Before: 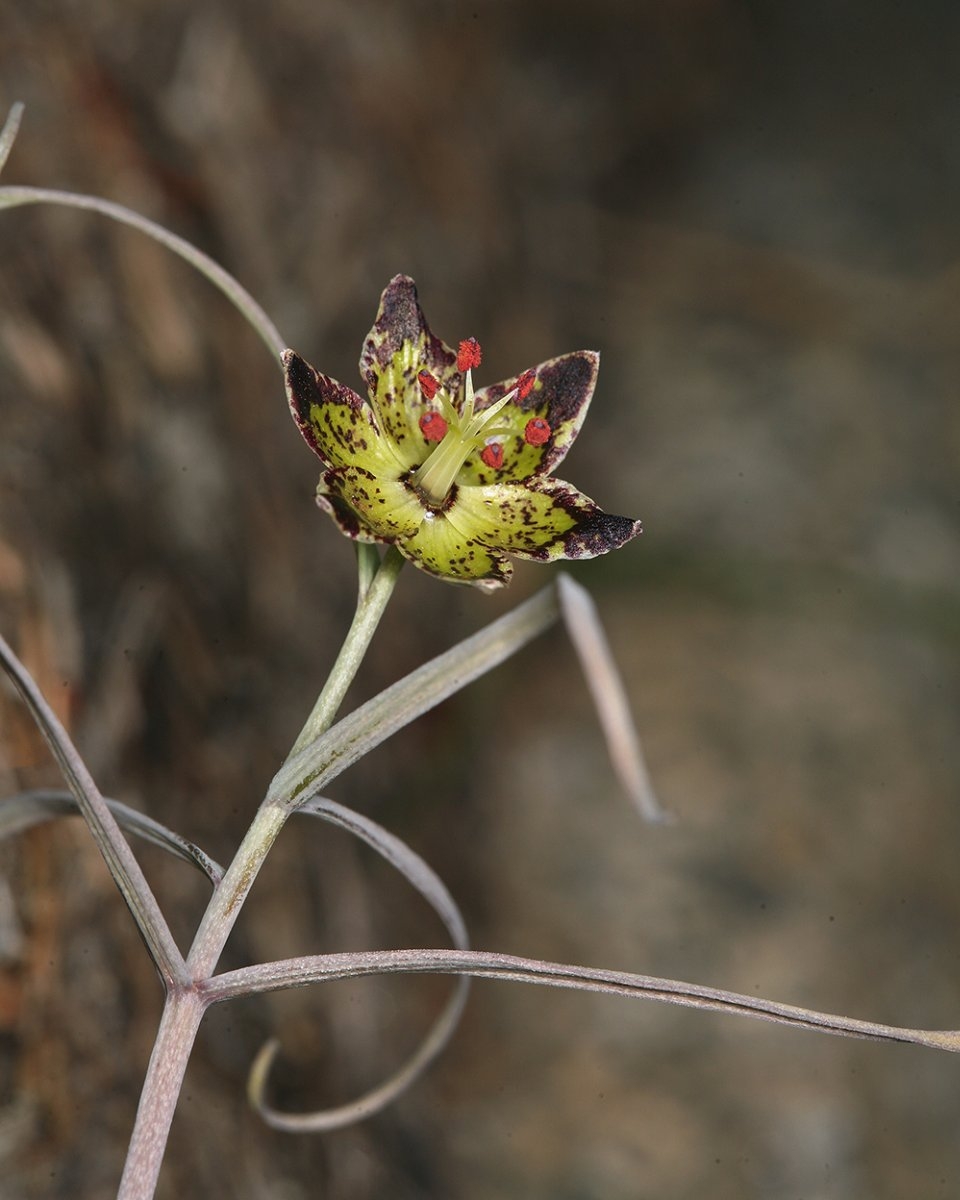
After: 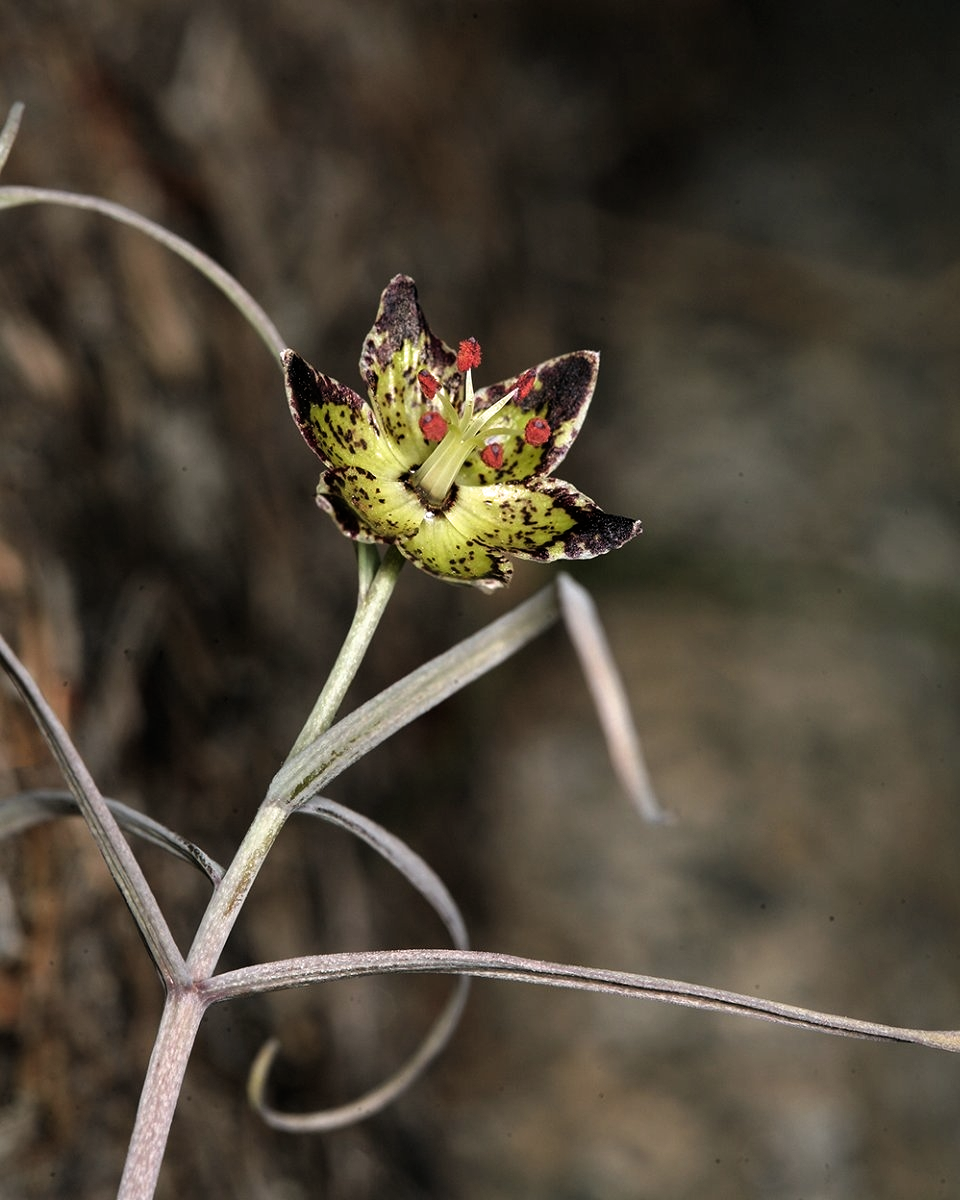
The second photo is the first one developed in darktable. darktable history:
filmic rgb: black relative exposure -8.26 EV, white relative exposure 2.2 EV, target white luminance 99.854%, hardness 7.07, latitude 75.48%, contrast 1.316, highlights saturation mix -2.58%, shadows ↔ highlights balance 29.93%
